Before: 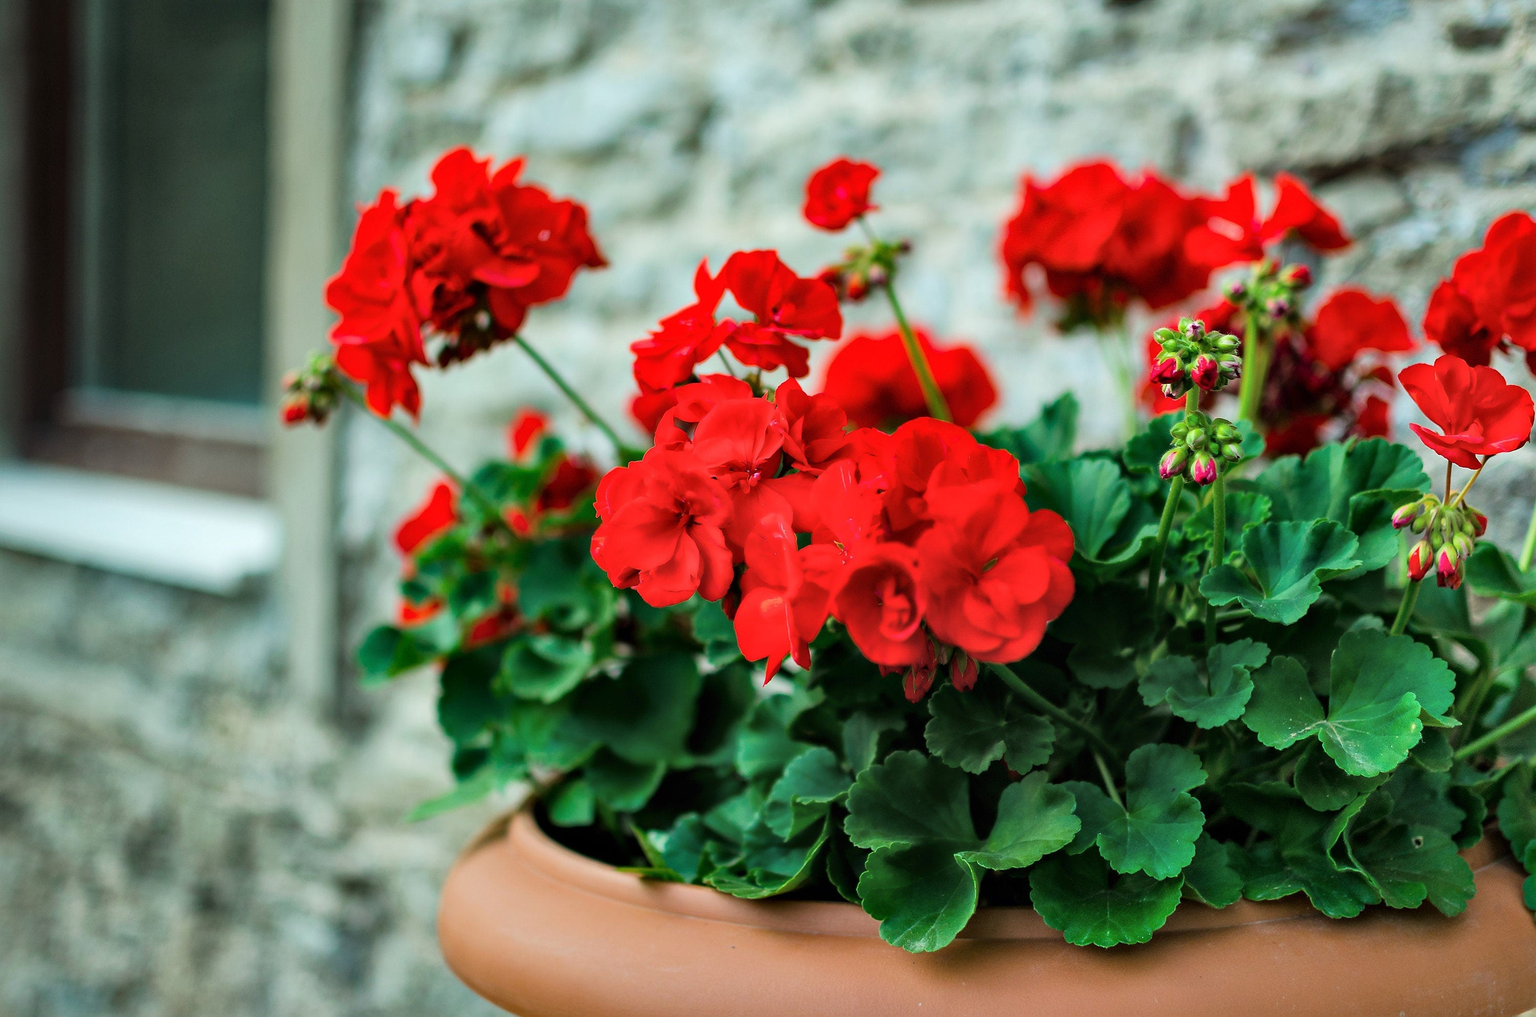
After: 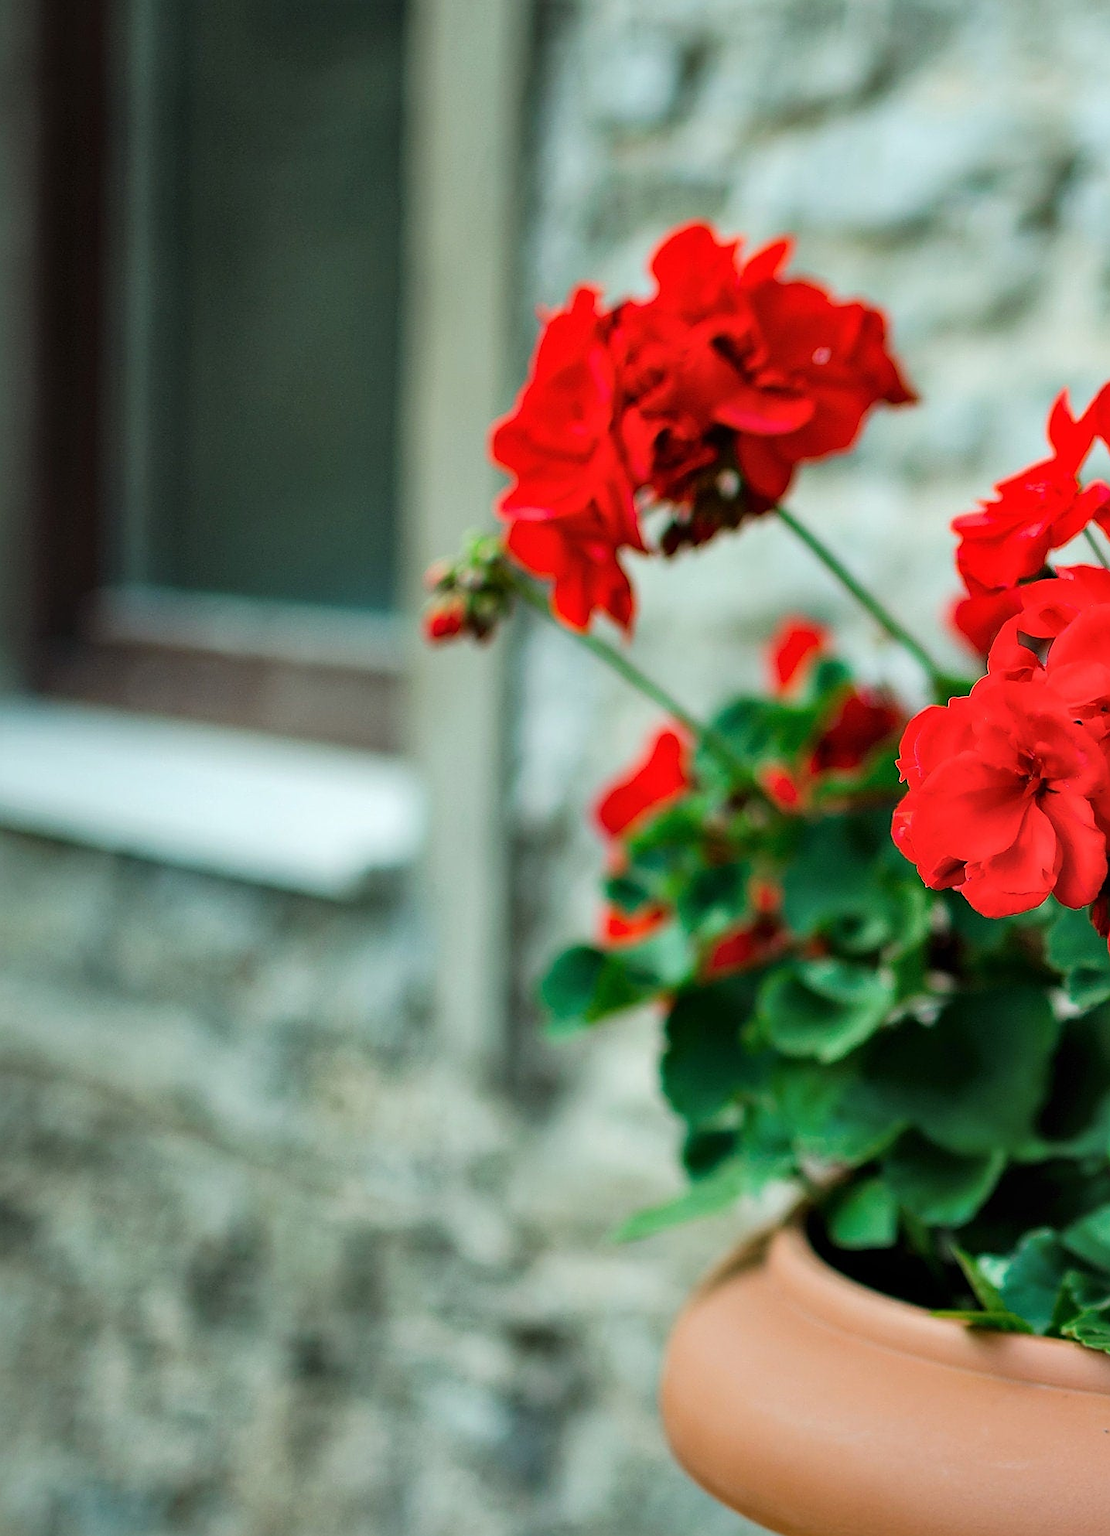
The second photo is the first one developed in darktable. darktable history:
sharpen: on, module defaults
crop and rotate: left 0.045%, top 0%, right 52.084%
